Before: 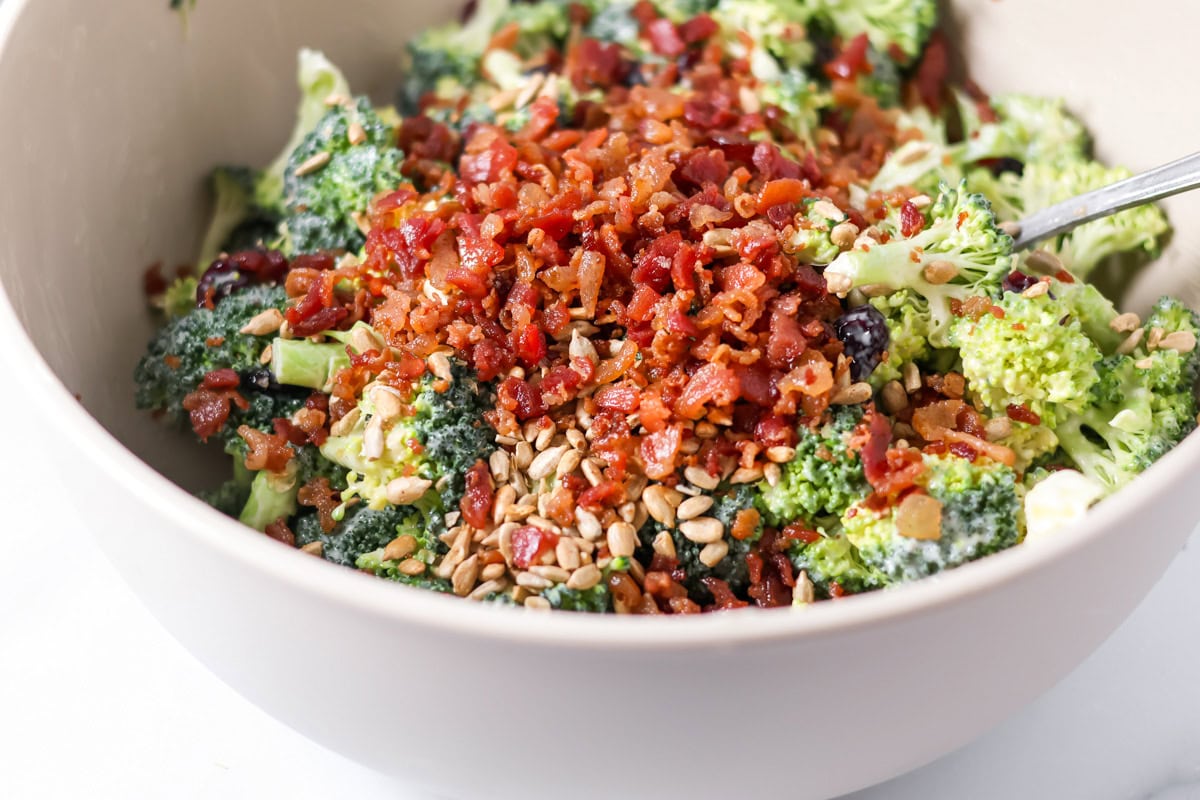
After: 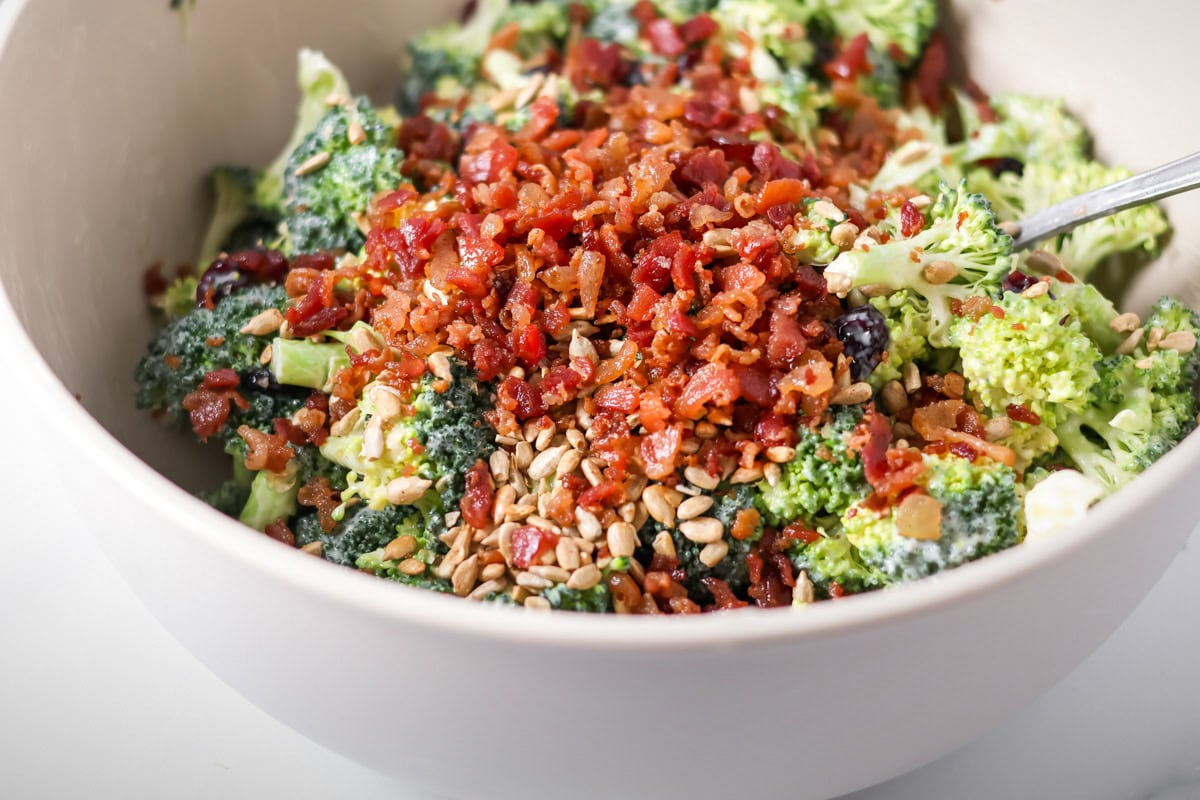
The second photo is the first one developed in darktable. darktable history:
vignetting: fall-off start 98.83%, fall-off radius 100.21%, brightness -0.575, center (-0.07, -0.311), width/height ratio 1.427
